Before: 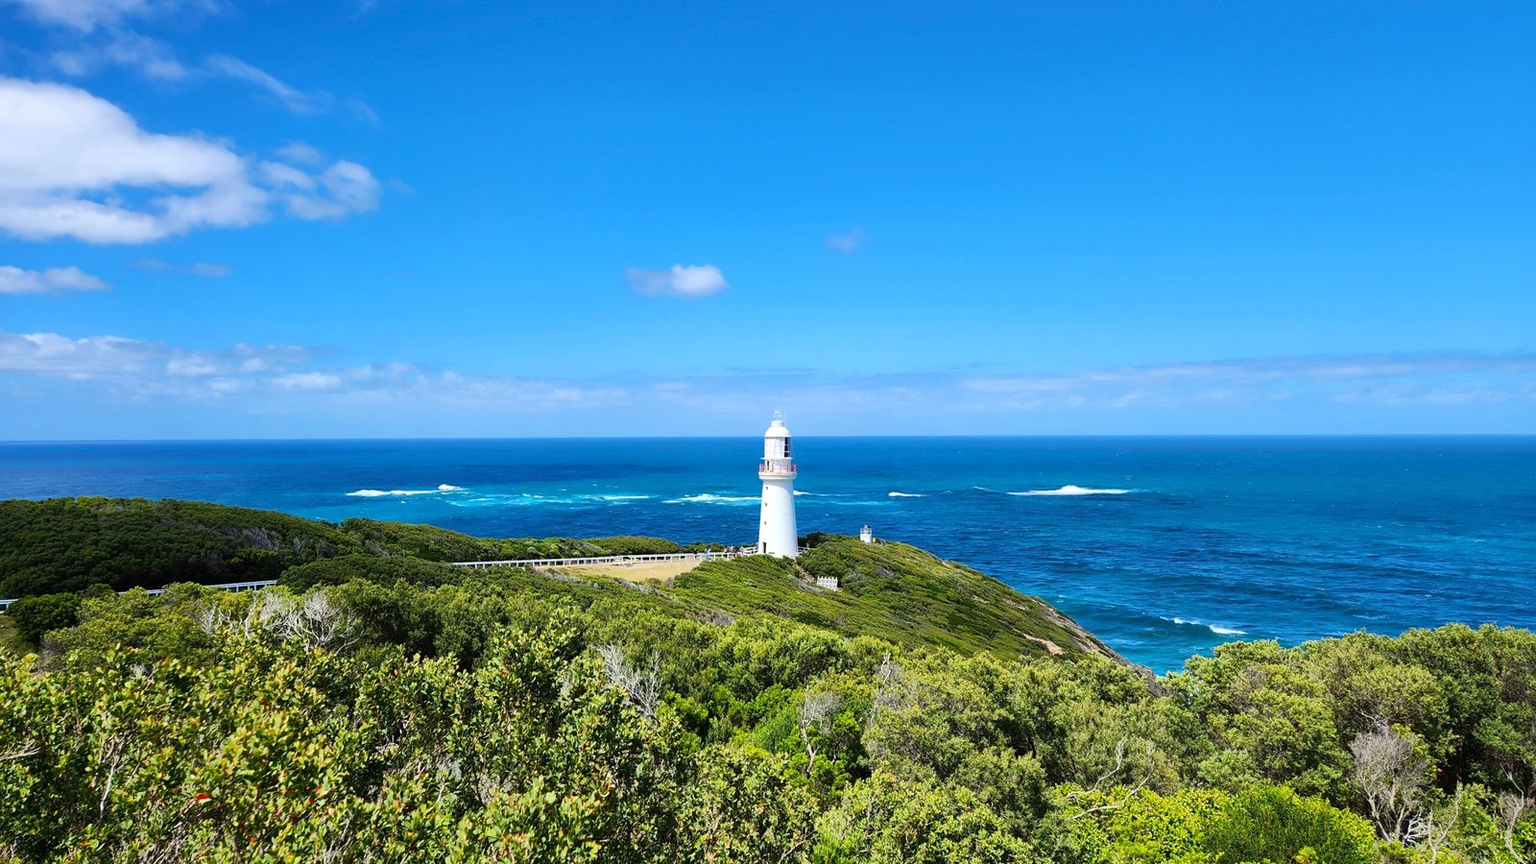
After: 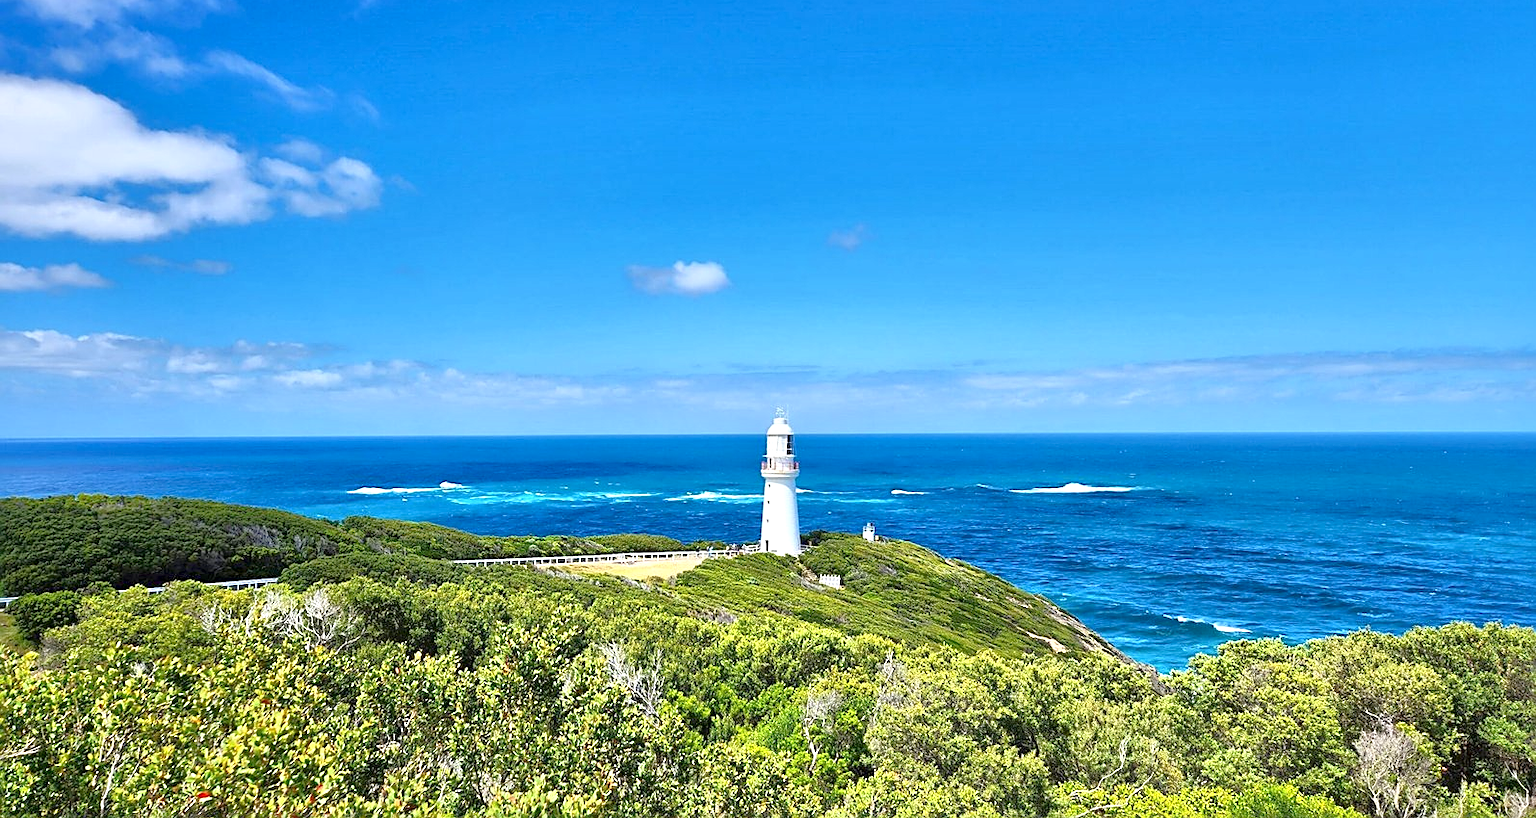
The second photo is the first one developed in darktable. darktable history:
tone equalizer: -8 EV 1.98 EV, -7 EV 1.98 EV, -6 EV 2 EV, -5 EV 1.97 EV, -4 EV 1.97 EV, -3 EV 1.49 EV, -2 EV 0.971 EV, -1 EV 0.497 EV
sharpen: on, module defaults
crop: top 0.446%, right 0.257%, bottom 5.038%
local contrast: mode bilateral grid, contrast 21, coarseness 99, detail 150%, midtone range 0.2
